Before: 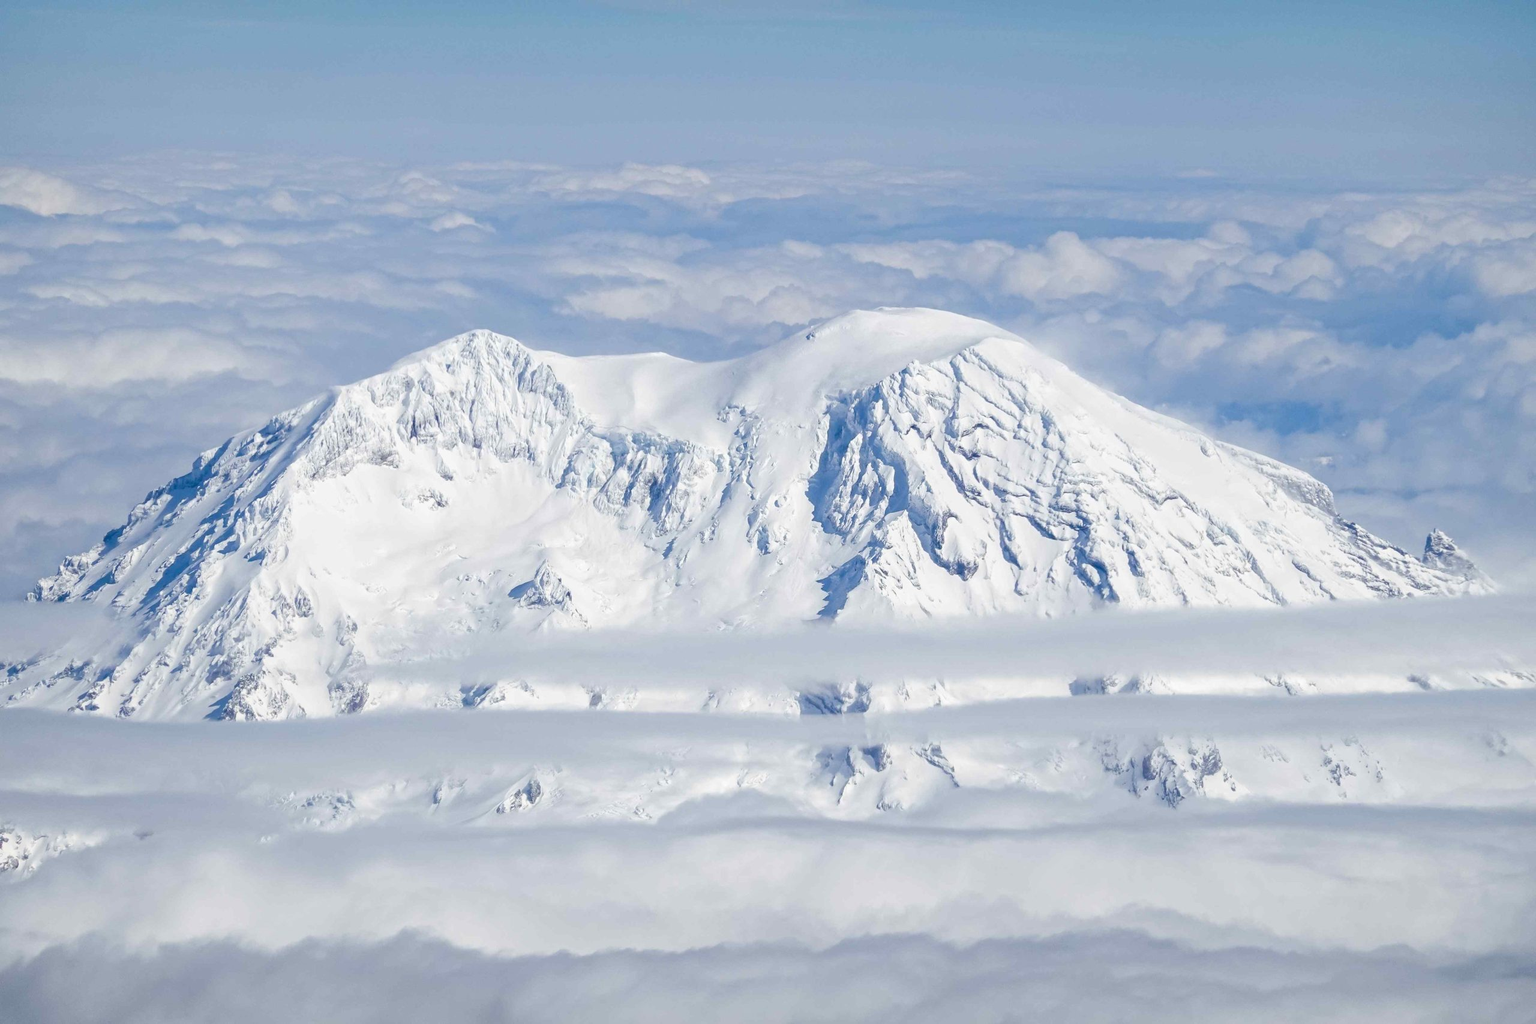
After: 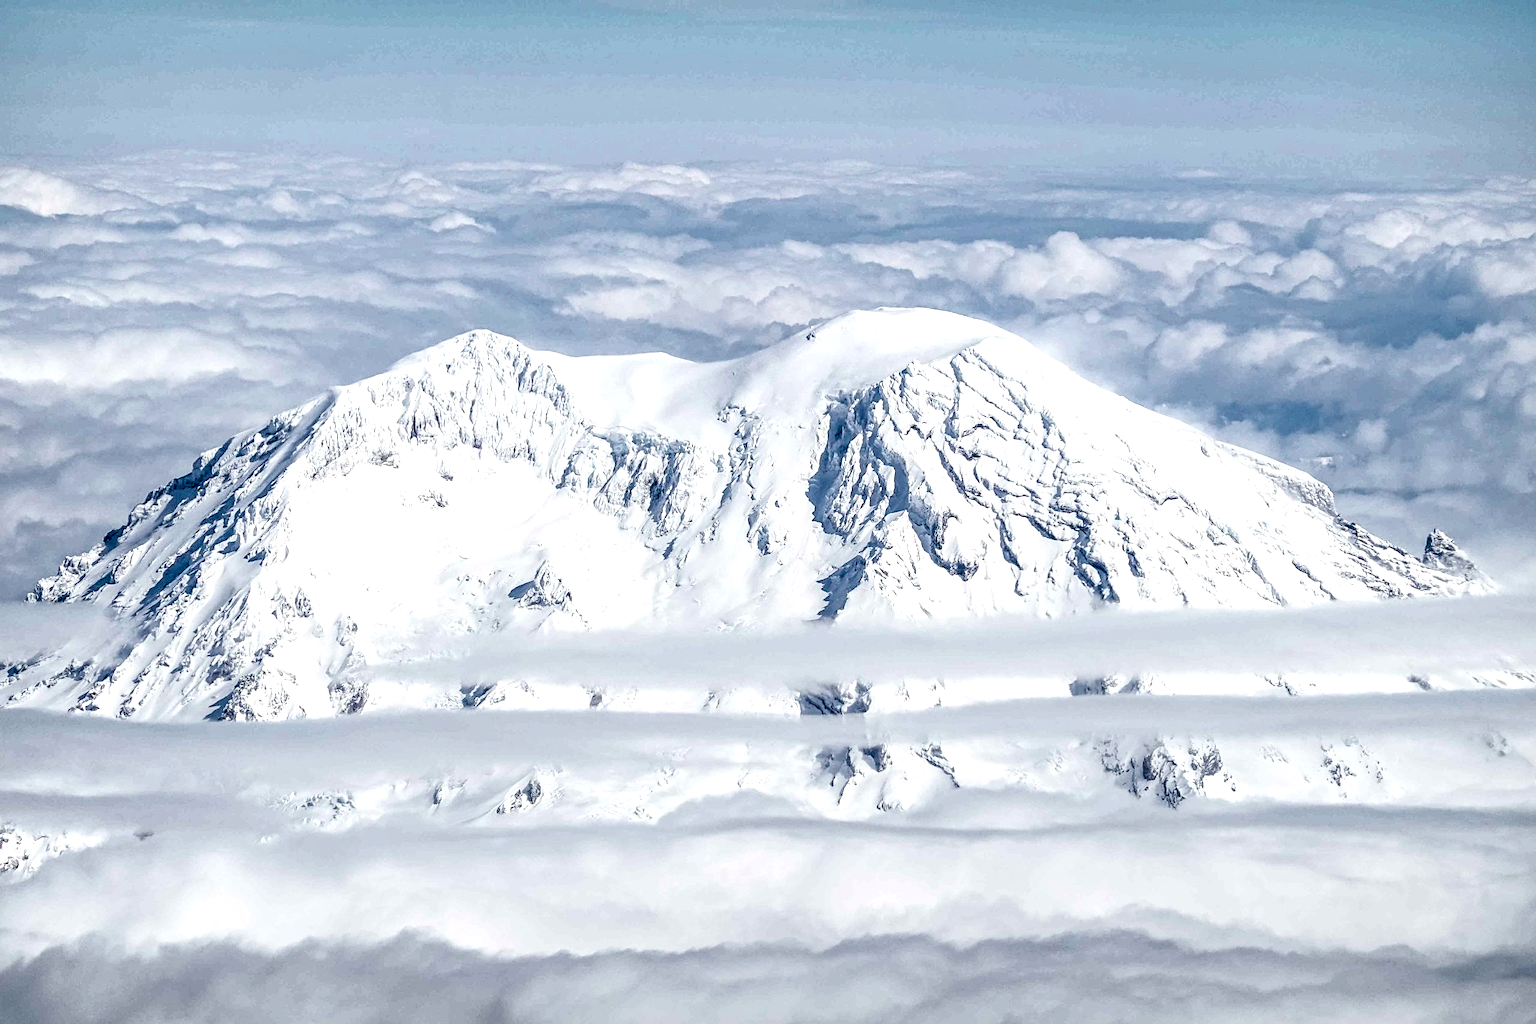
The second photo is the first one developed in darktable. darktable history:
tone curve: curves: ch0 [(0, 0) (0.234, 0.191) (0.48, 0.534) (0.608, 0.667) (0.725, 0.809) (0.864, 0.922) (1, 1)]; ch1 [(0, 0) (0.453, 0.43) (0.5, 0.5) (0.615, 0.649) (1, 1)]; ch2 [(0, 0) (0.5, 0.5) (0.586, 0.617) (1, 1)], color space Lab, independent channels, preserve colors none
local contrast: highlights 19%, detail 186%
contrast brightness saturation: contrast 0.06, brightness -0.01, saturation -0.23
sharpen: on, module defaults
